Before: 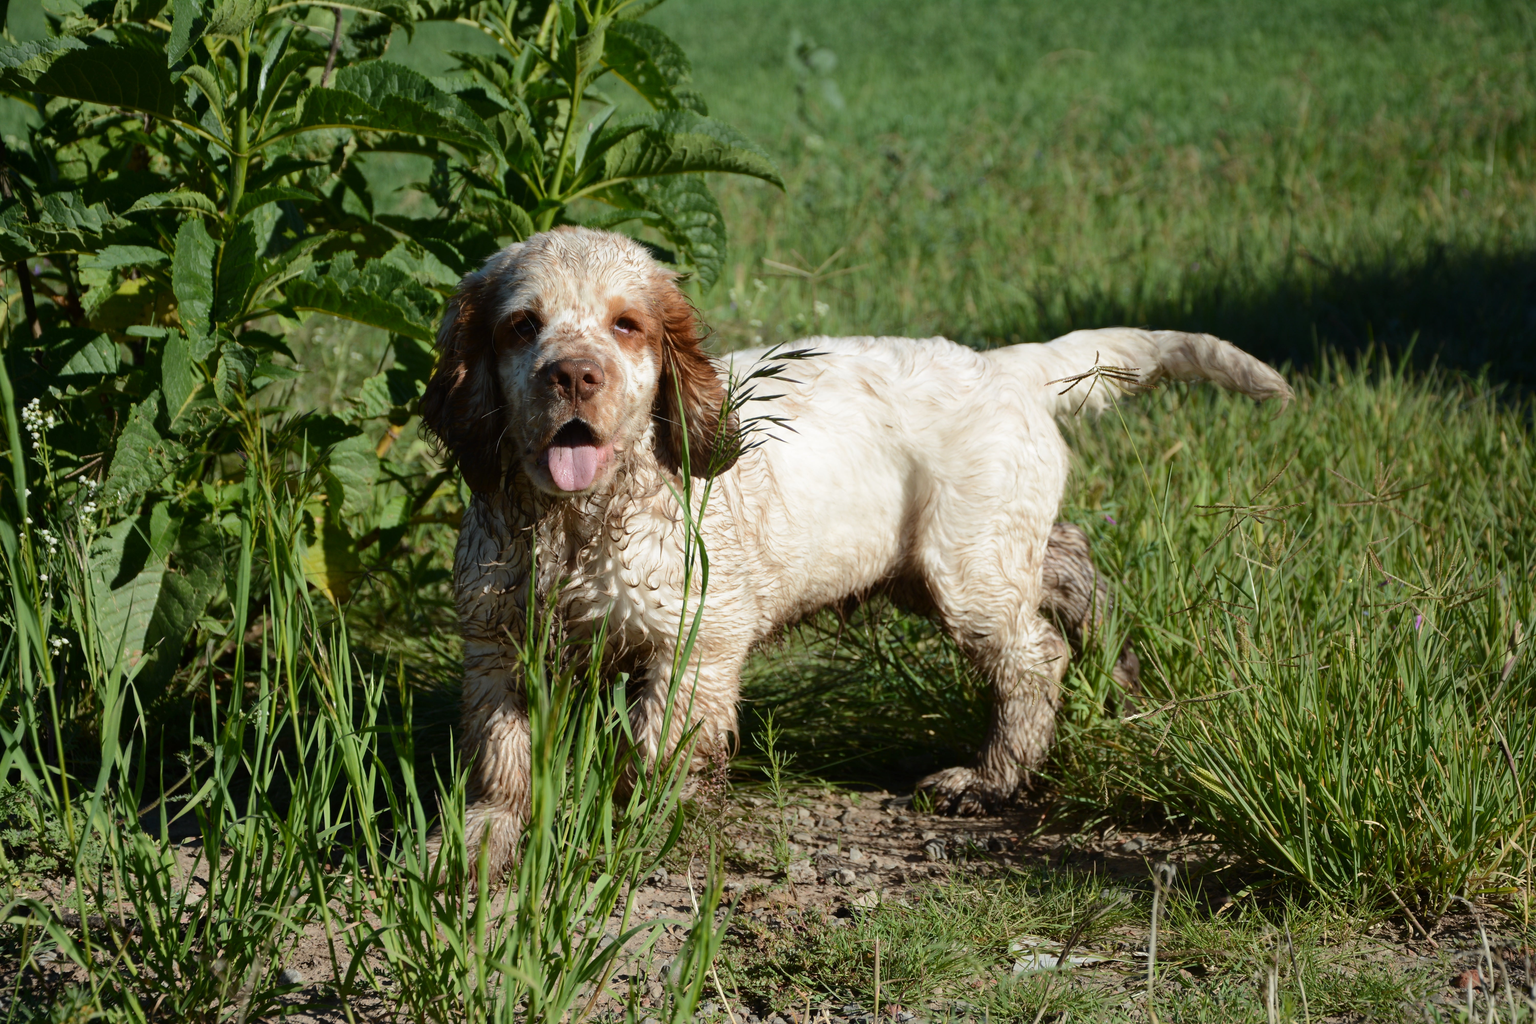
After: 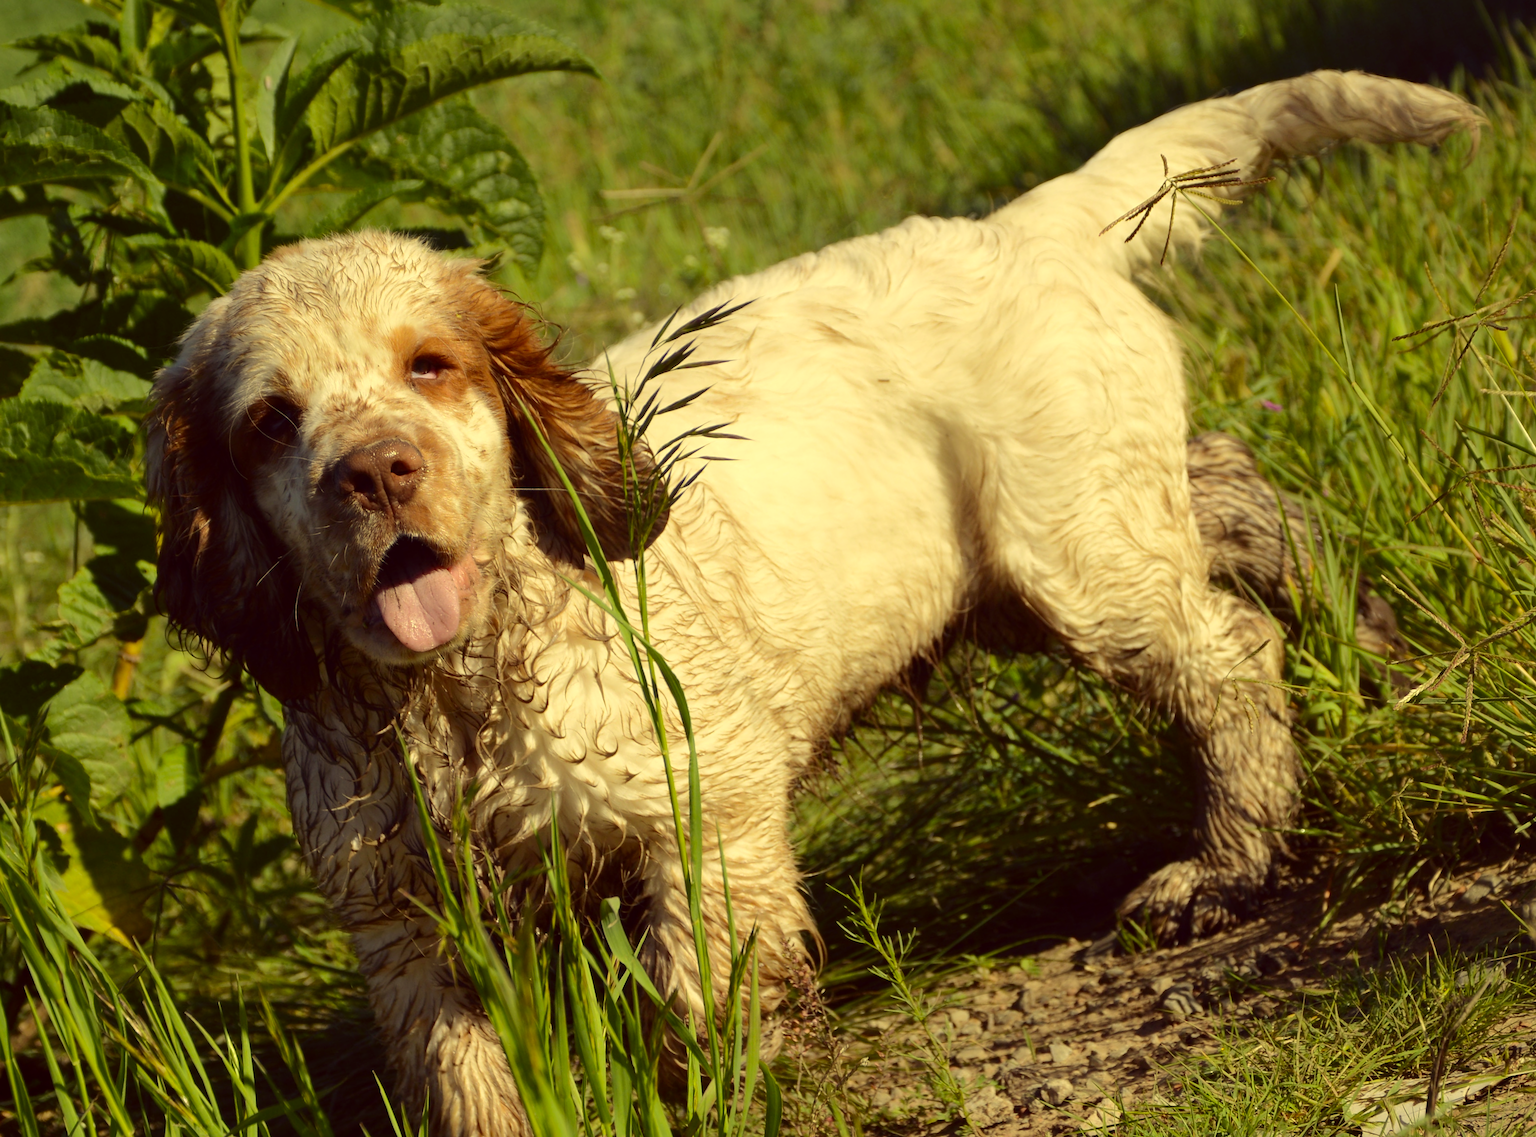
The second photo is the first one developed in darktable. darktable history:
crop and rotate: angle 19.23°, left 6.912%, right 4.125%, bottom 1.153%
color correction: highlights a* -0.351, highlights b* 39.66, shadows a* 9.67, shadows b* -0.763
